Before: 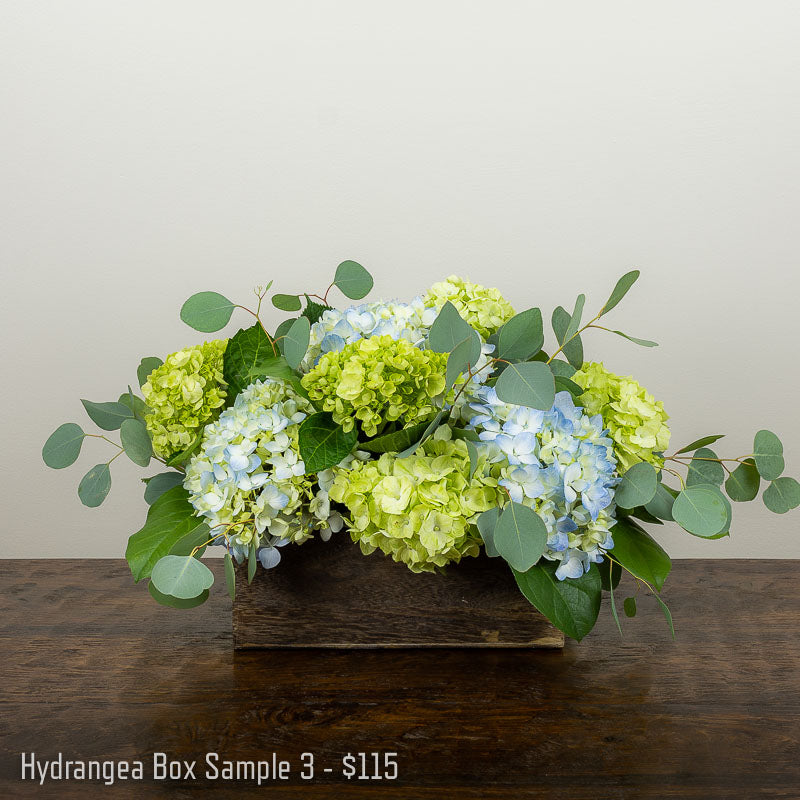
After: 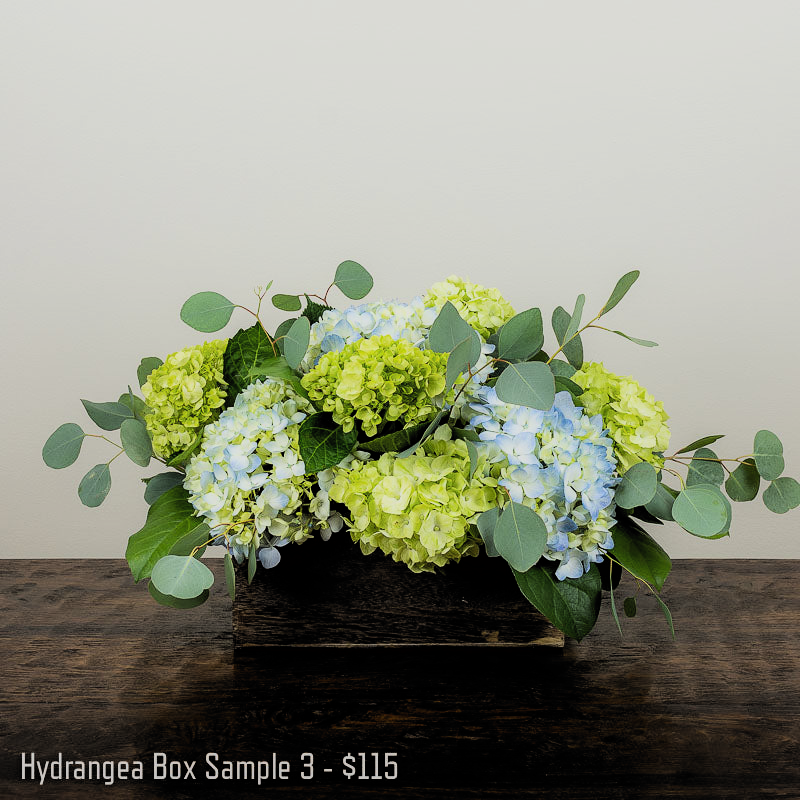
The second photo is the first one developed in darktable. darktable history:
filmic rgb: black relative exposure -5.14 EV, white relative exposure 3.97 EV, threshold 3 EV, hardness 2.89, contrast 1.301, highlights saturation mix -10.64%, color science v6 (2022), enable highlight reconstruction true
